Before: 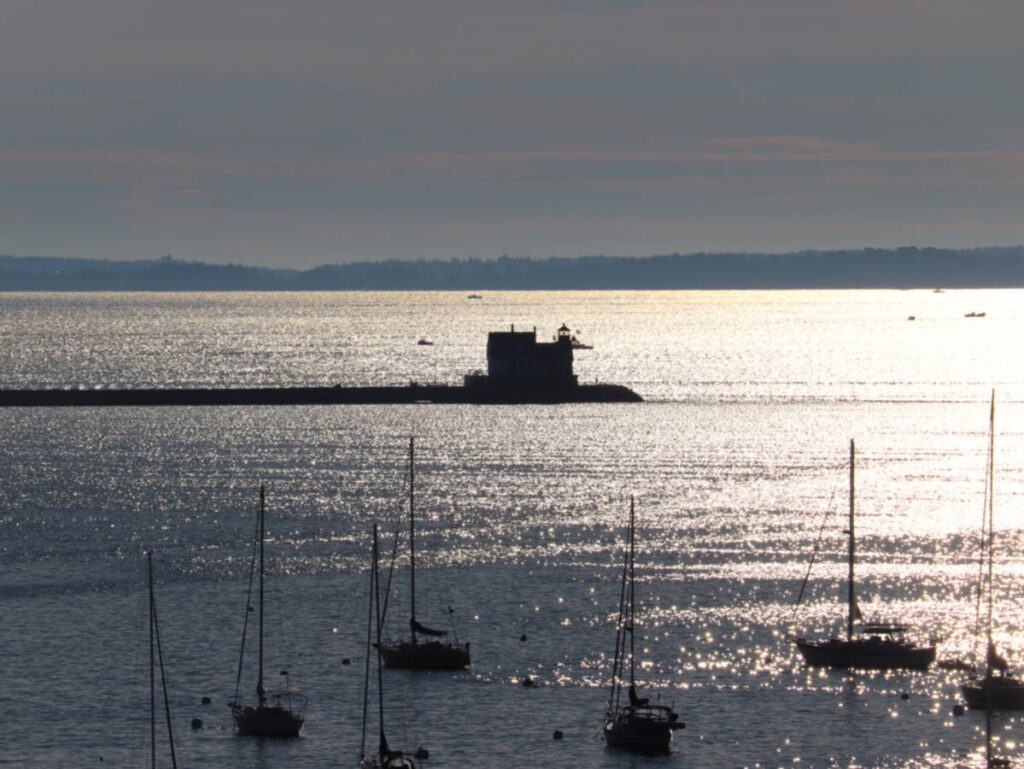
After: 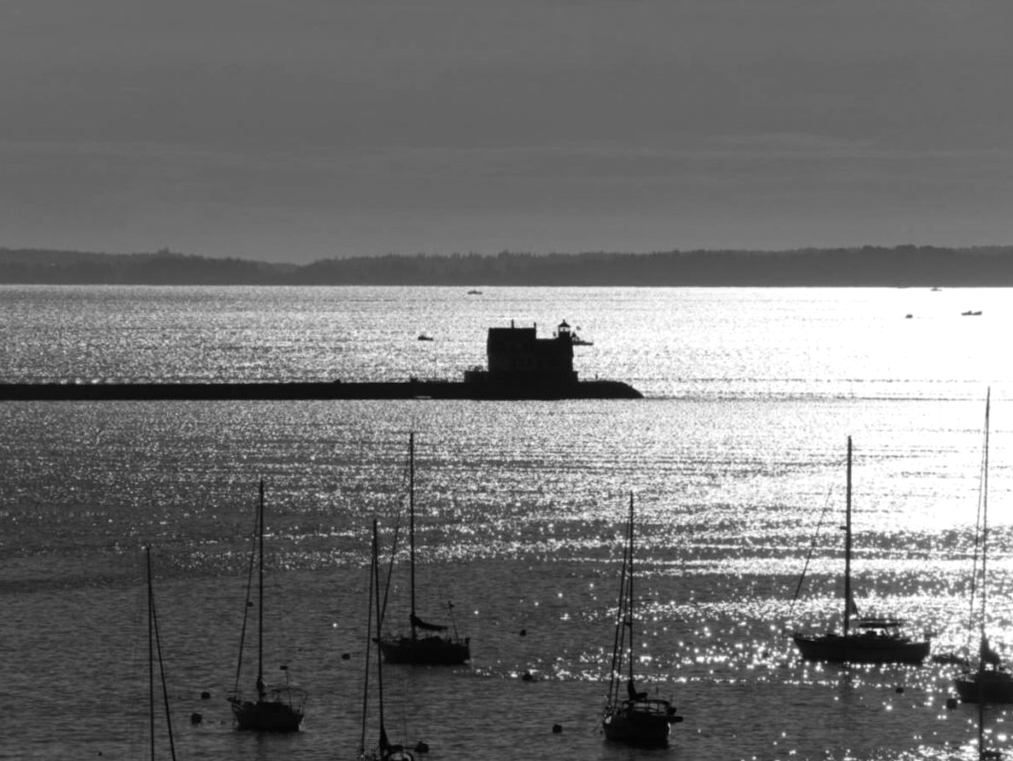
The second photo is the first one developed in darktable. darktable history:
color balance rgb: linear chroma grading › global chroma 50%, perceptual saturation grading › global saturation 2.34%, global vibrance 6.64%, contrast 12.71%, saturation formula JzAzBz (2021)
rotate and perspective: rotation 0.174°, lens shift (vertical) 0.013, lens shift (horizontal) 0.019, shear 0.001, automatic cropping original format, crop left 0.007, crop right 0.991, crop top 0.016, crop bottom 0.997
monochrome: a -71.75, b 75.82
